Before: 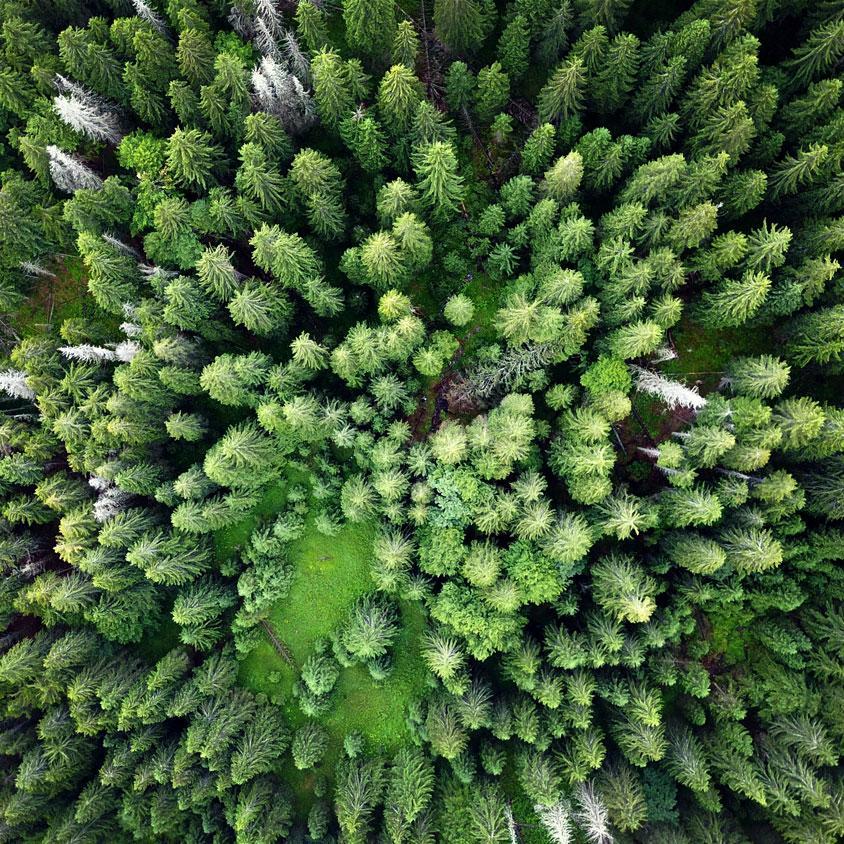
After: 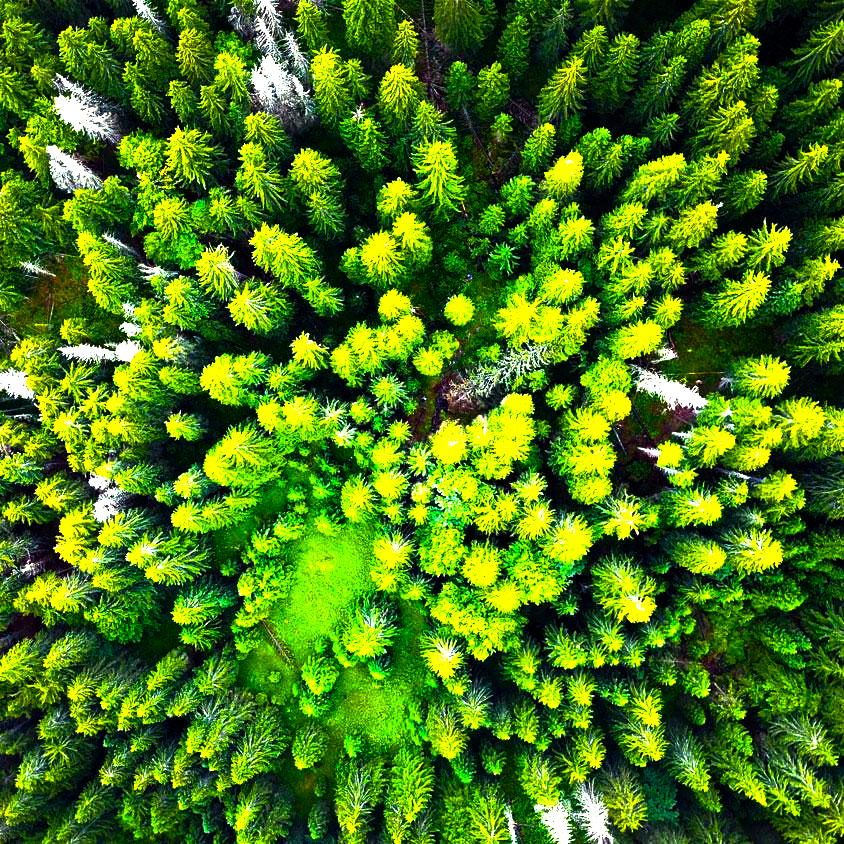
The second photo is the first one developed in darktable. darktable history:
exposure: exposure 0.236 EV, compensate highlight preservation false
color balance rgb: linear chroma grading › shadows -30%, linear chroma grading › global chroma 35%, perceptual saturation grading › global saturation 75%, perceptual saturation grading › shadows -30%, perceptual brilliance grading › highlights 75%, perceptual brilliance grading › shadows -30%, global vibrance 35%
